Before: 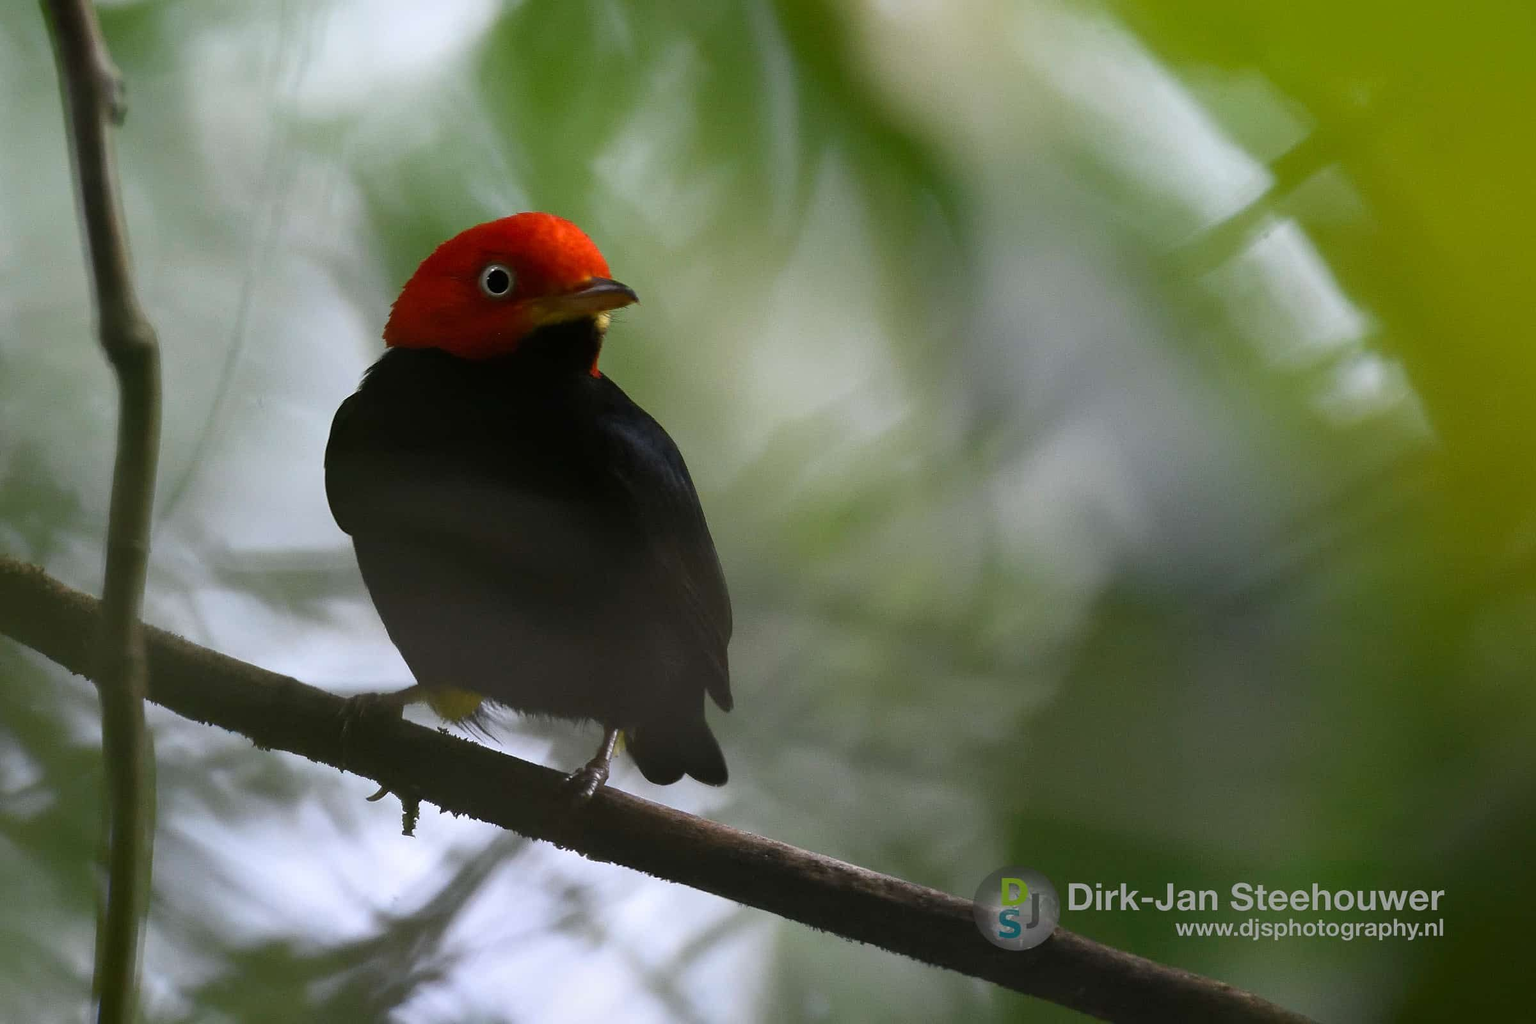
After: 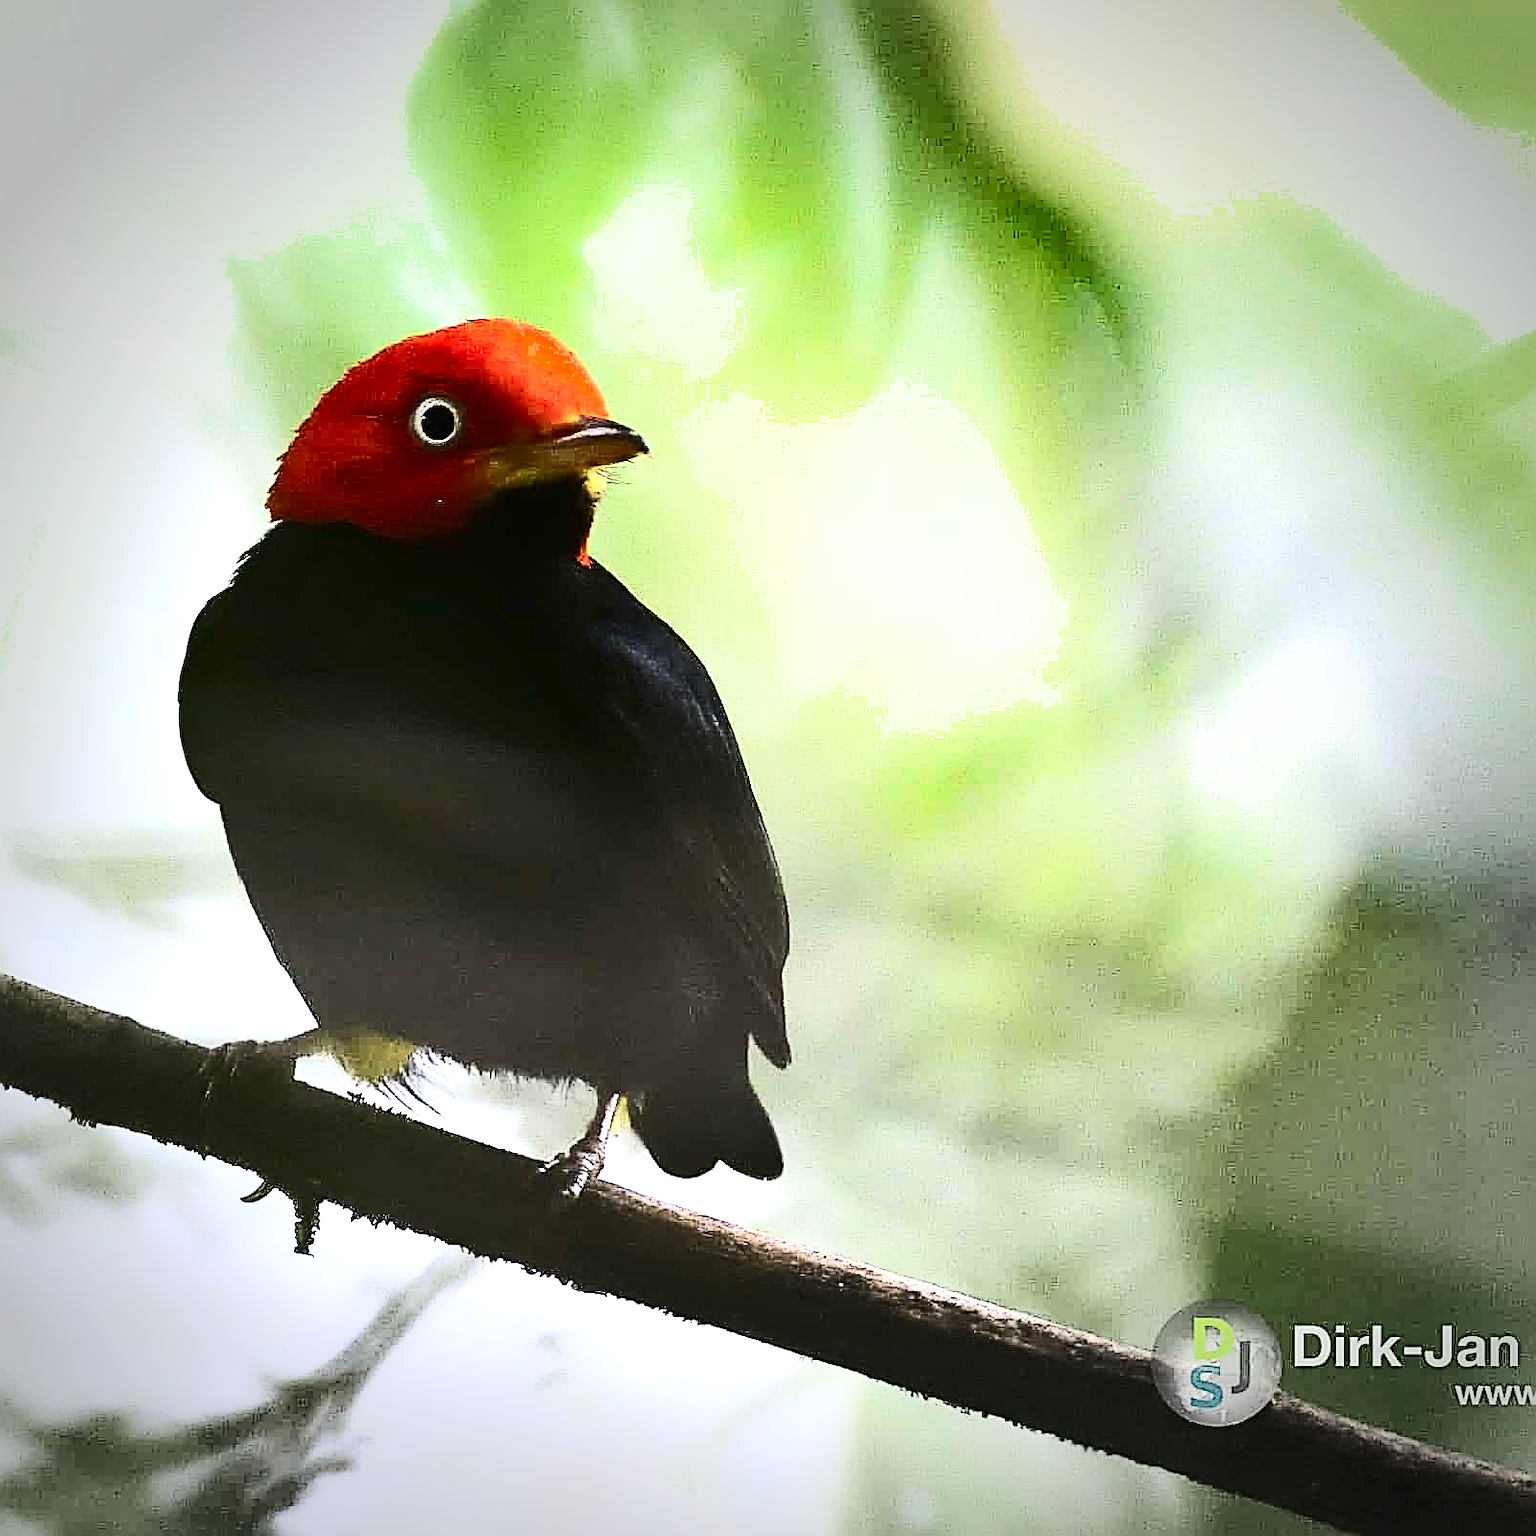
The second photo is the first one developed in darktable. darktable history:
exposure: black level correction 0, exposure 1.554 EV, compensate highlight preservation false
shadows and highlights: shadows 43.62, white point adjustment -1.36, soften with gaussian
vignetting: fall-off start 71.86%
crop and rotate: left 13.43%, right 19.911%
contrast brightness saturation: contrast 0.395, brightness 0.11
tone equalizer: -8 EV -0.437 EV, -7 EV -0.424 EV, -6 EV -0.309 EV, -5 EV -0.246 EV, -3 EV 0.237 EV, -2 EV 0.33 EV, -1 EV 0.412 EV, +0 EV 0.391 EV, edges refinement/feathering 500, mask exposure compensation -1.57 EV, preserve details no
sharpen: amount 1.987
